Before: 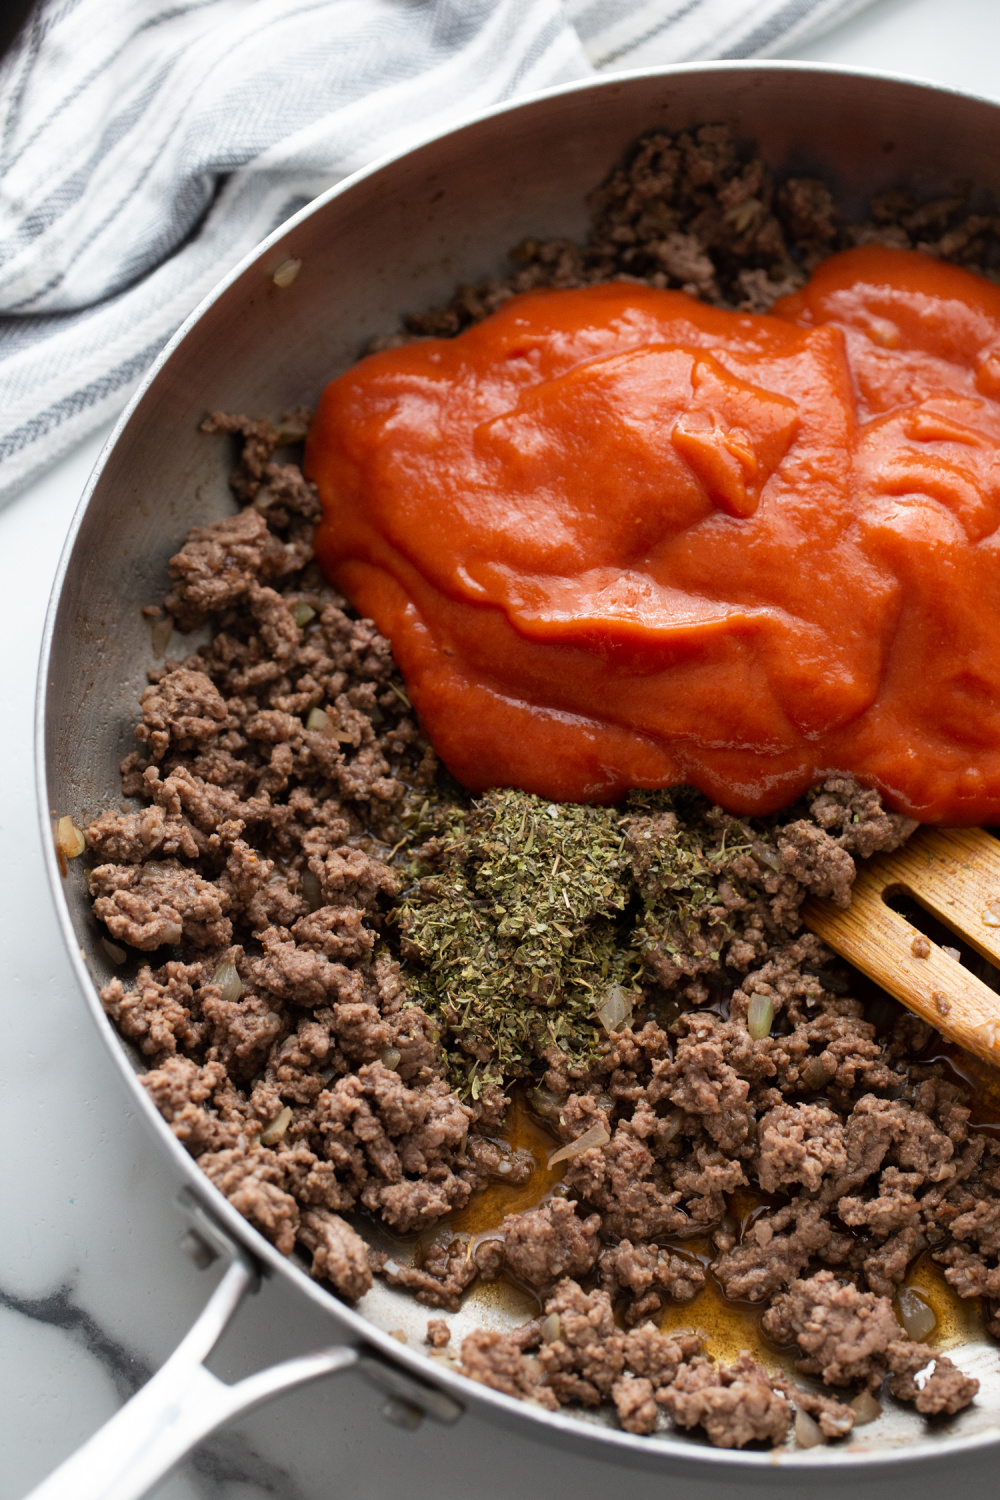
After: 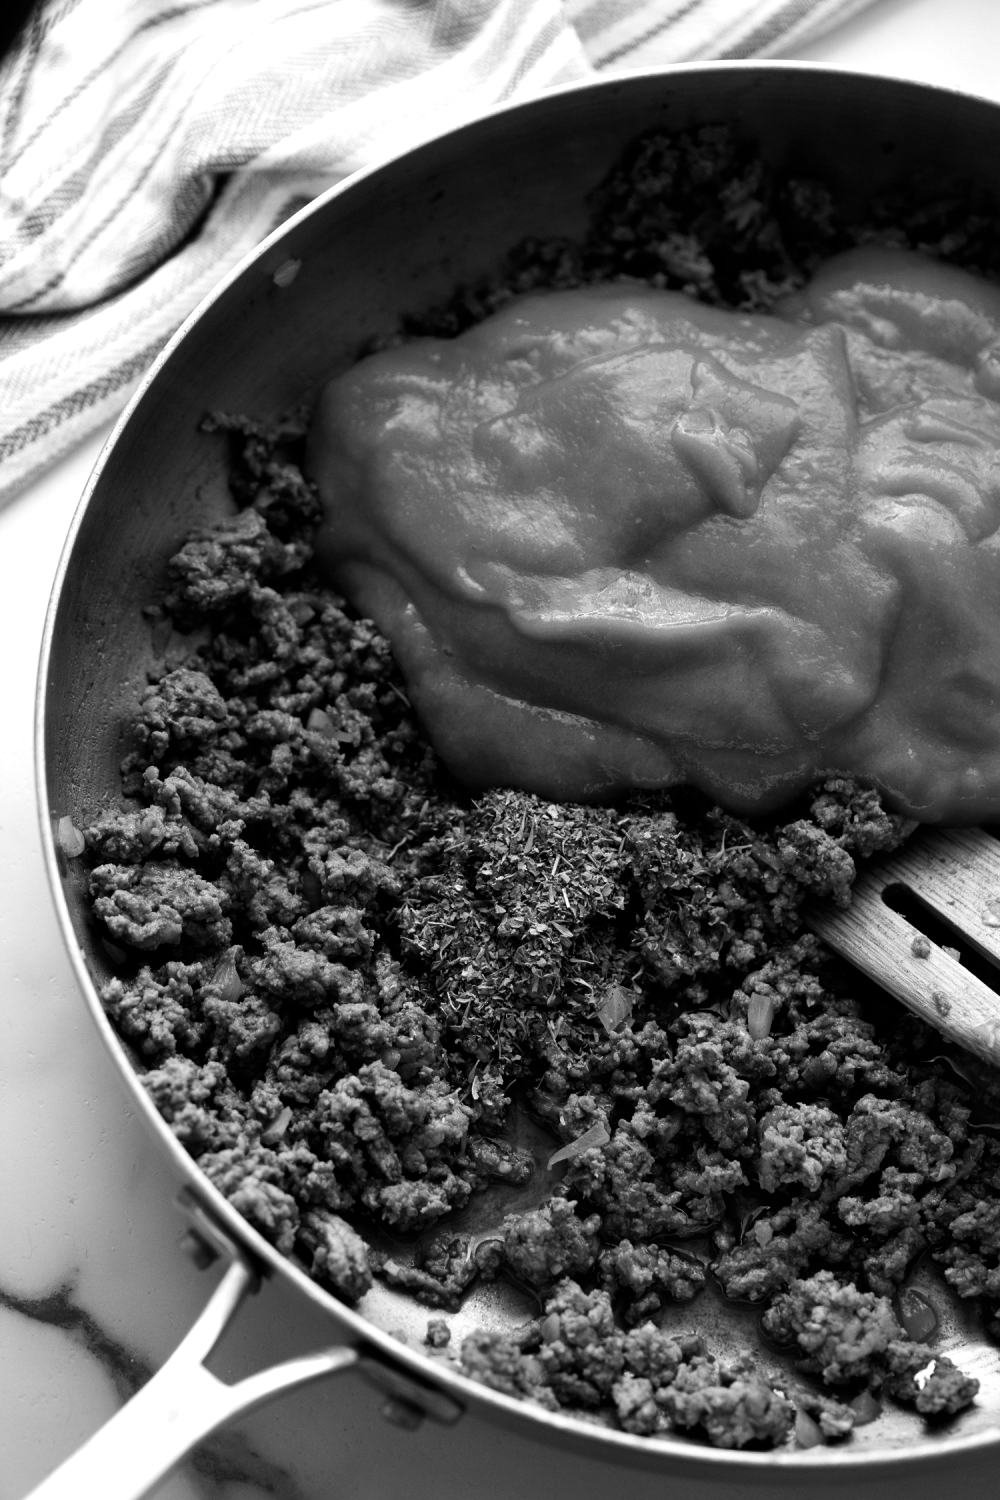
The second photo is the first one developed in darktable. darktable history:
monochrome: a 14.95, b -89.96
color balance: mode lift, gamma, gain (sRGB), lift [1.014, 0.966, 0.918, 0.87], gamma [0.86, 0.734, 0.918, 0.976], gain [1.063, 1.13, 1.063, 0.86]
